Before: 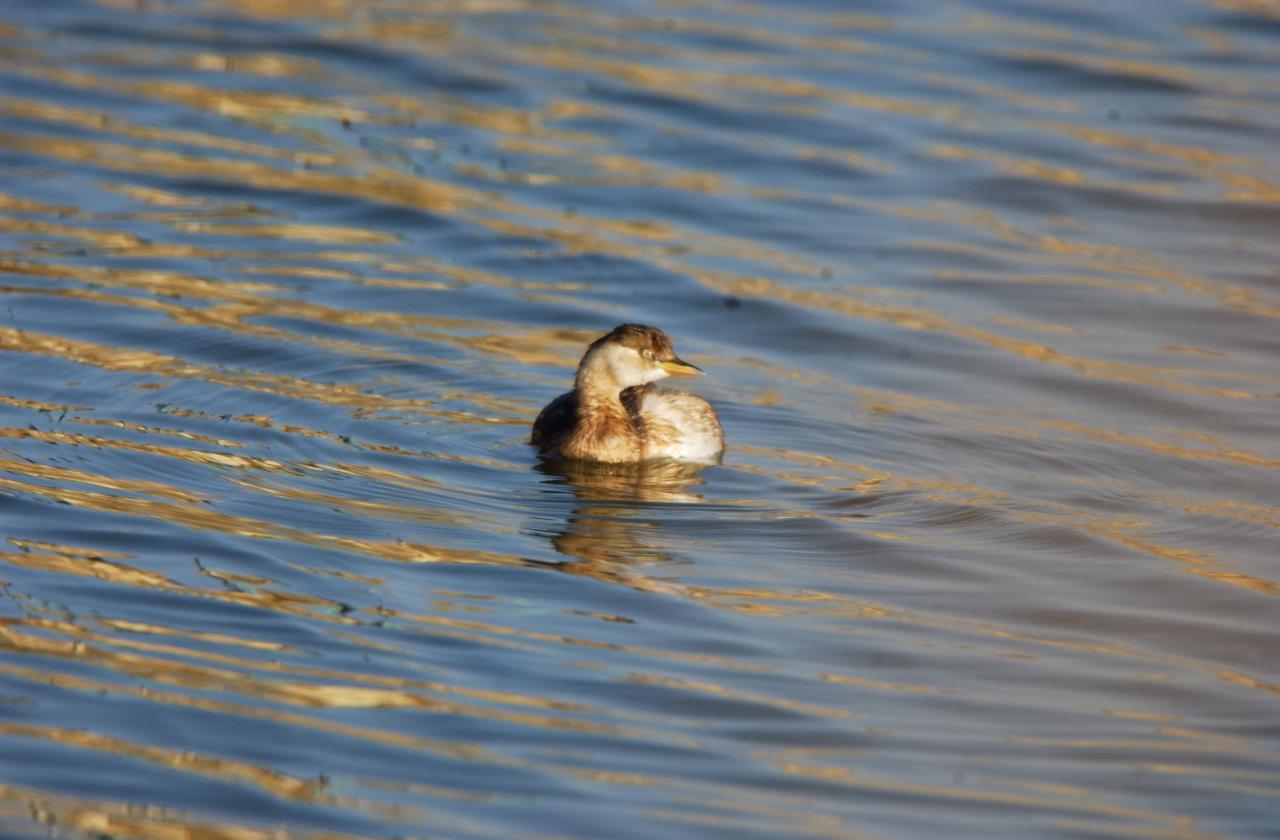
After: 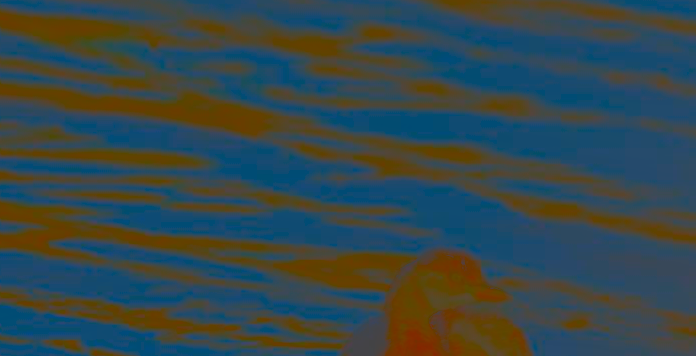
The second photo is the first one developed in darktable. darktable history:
tone curve: curves: ch0 [(0, 0) (0.003, 0.006) (0.011, 0.008) (0.025, 0.011) (0.044, 0.015) (0.069, 0.019) (0.1, 0.023) (0.136, 0.03) (0.177, 0.042) (0.224, 0.065) (0.277, 0.103) (0.335, 0.177) (0.399, 0.294) (0.468, 0.463) (0.543, 0.639) (0.623, 0.805) (0.709, 0.909) (0.801, 0.967) (0.898, 0.989) (1, 1)], color space Lab, linked channels, preserve colors none
color balance rgb: perceptual saturation grading › global saturation 20%, perceptual saturation grading › highlights -25.286%, perceptual saturation grading › shadows 25.623%, perceptual brilliance grading › global brilliance 15.326%, perceptual brilliance grading › shadows -35.389%, global vibrance 11.359%, contrast 4.845%
contrast brightness saturation: contrast -0.986, brightness -0.157, saturation 0.751
crop: left 14.966%, top 9.063%, right 30.621%, bottom 48.546%
contrast equalizer: y [[0.5, 0.5, 0.472, 0.5, 0.5, 0.5], [0.5 ×6], [0.5 ×6], [0 ×6], [0 ×6]], mix 0.32
sharpen: on, module defaults
